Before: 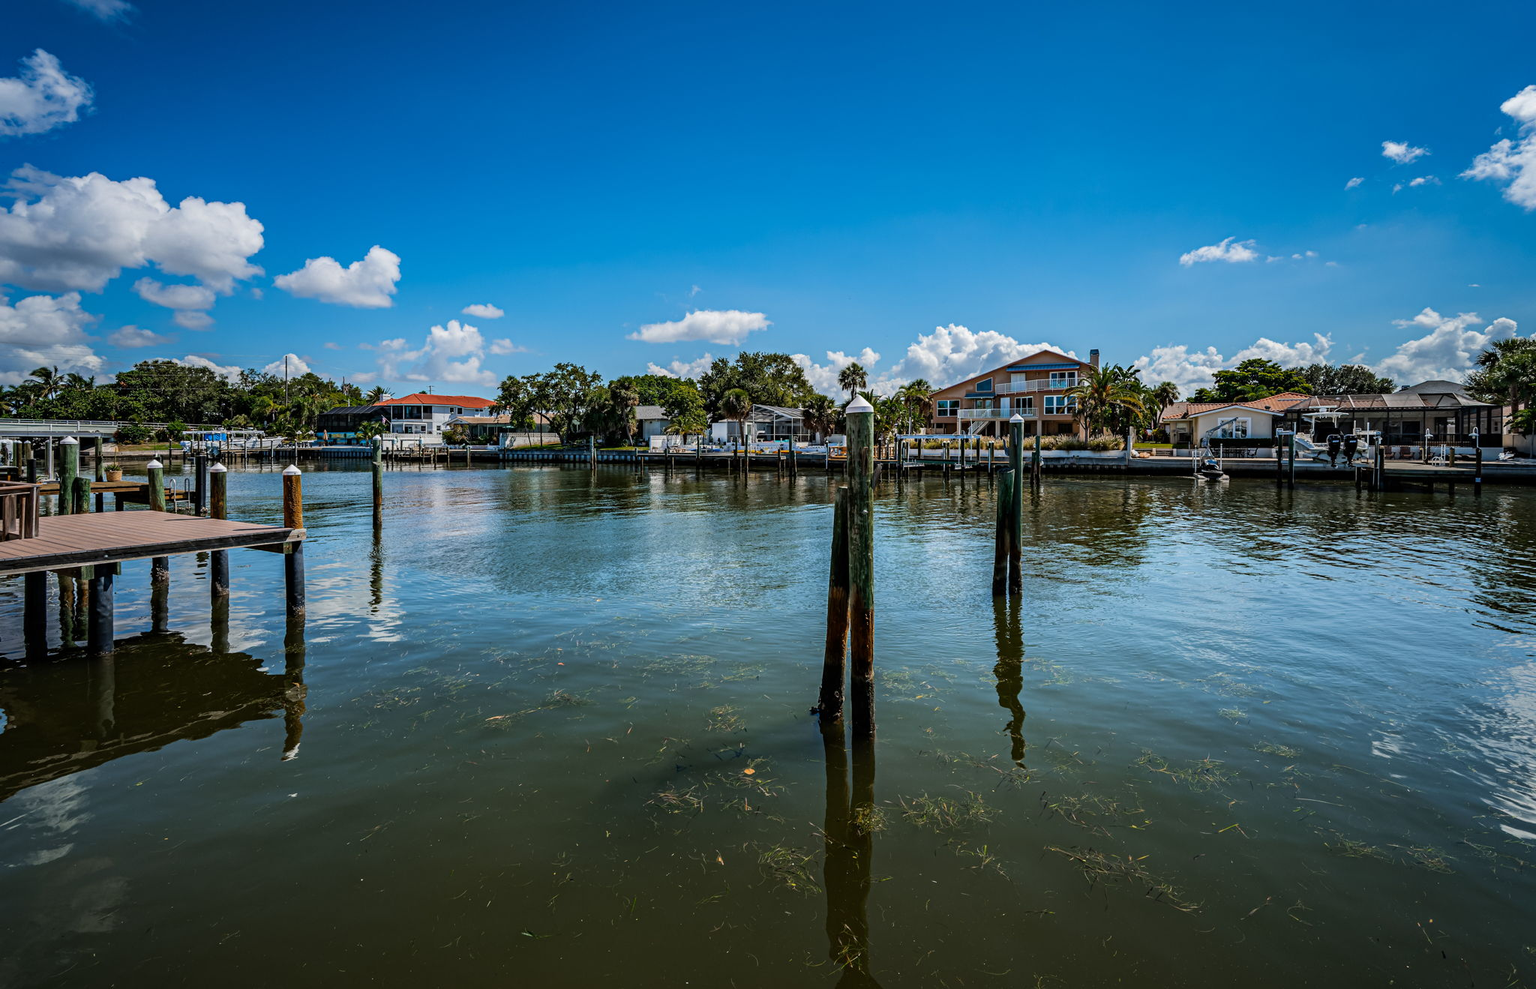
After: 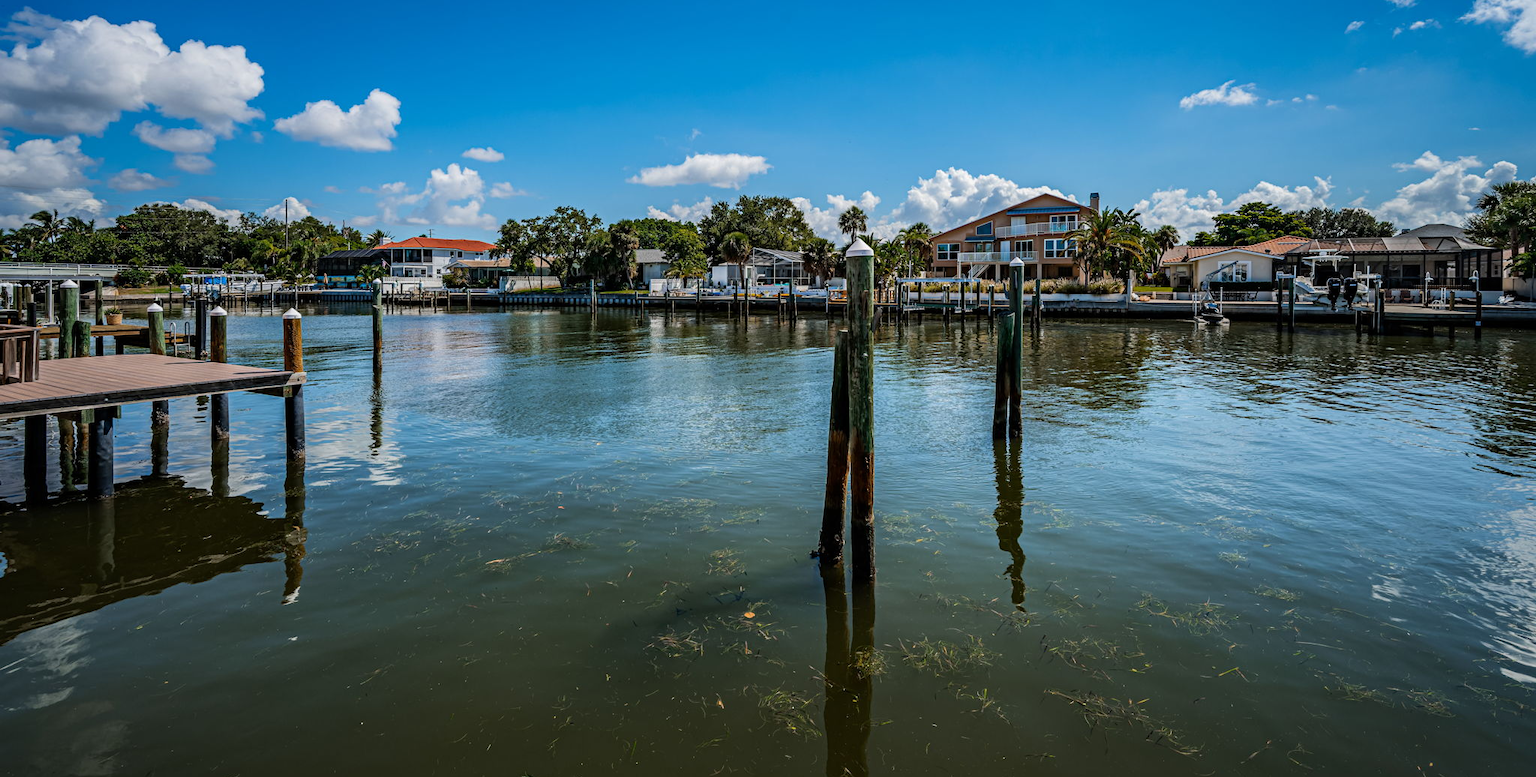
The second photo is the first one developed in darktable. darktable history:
crop and rotate: top 15.88%, bottom 5.515%
levels: mode automatic
